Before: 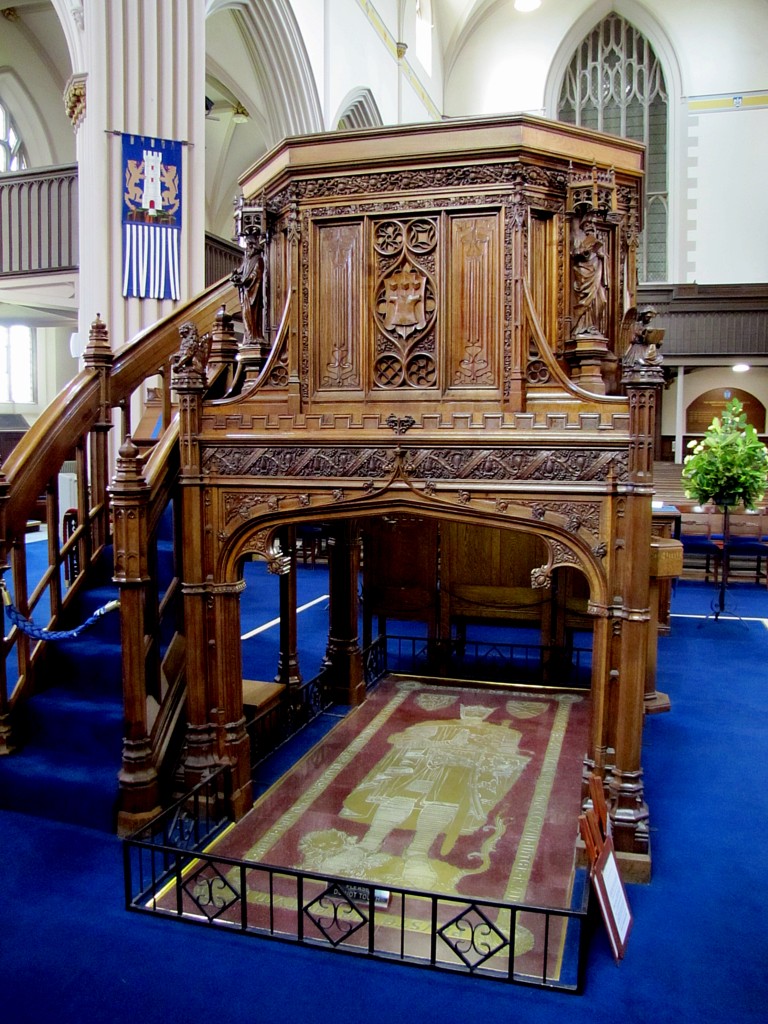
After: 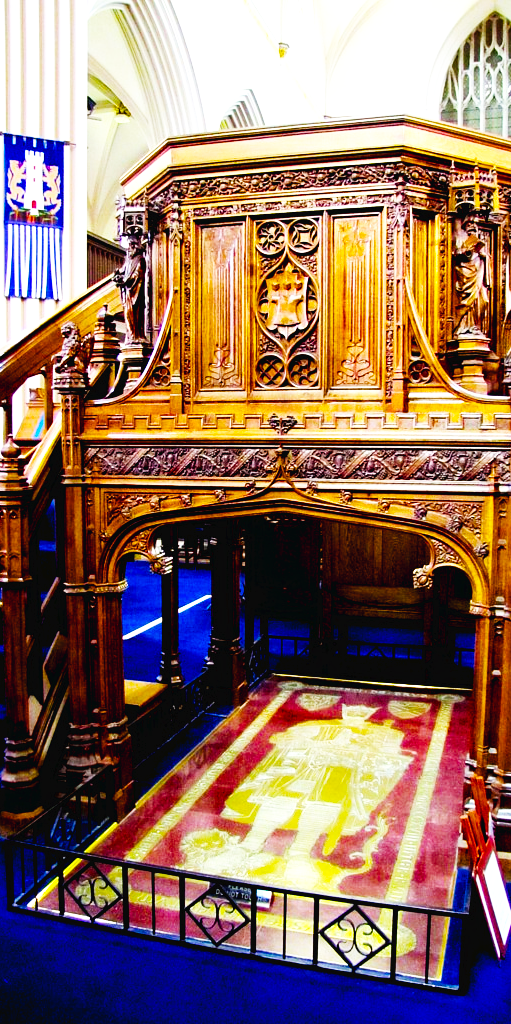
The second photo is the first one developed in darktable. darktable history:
color balance rgb: linear chroma grading › global chroma 9%, perceptual saturation grading › global saturation 36%, perceptual saturation grading › shadows 35%, perceptual brilliance grading › global brilliance 21.21%, perceptual brilliance grading › shadows -35%, global vibrance 21.21%
crop: left 15.419%, right 17.914%
contrast equalizer: y [[0.5 ×6], [0.5 ×6], [0.5, 0.5, 0.501, 0.545, 0.707, 0.863], [0 ×6], [0 ×6]]
base curve: curves: ch0 [(0, 0.003) (0.001, 0.002) (0.006, 0.004) (0.02, 0.022) (0.048, 0.086) (0.094, 0.234) (0.162, 0.431) (0.258, 0.629) (0.385, 0.8) (0.548, 0.918) (0.751, 0.988) (1, 1)], preserve colors none
